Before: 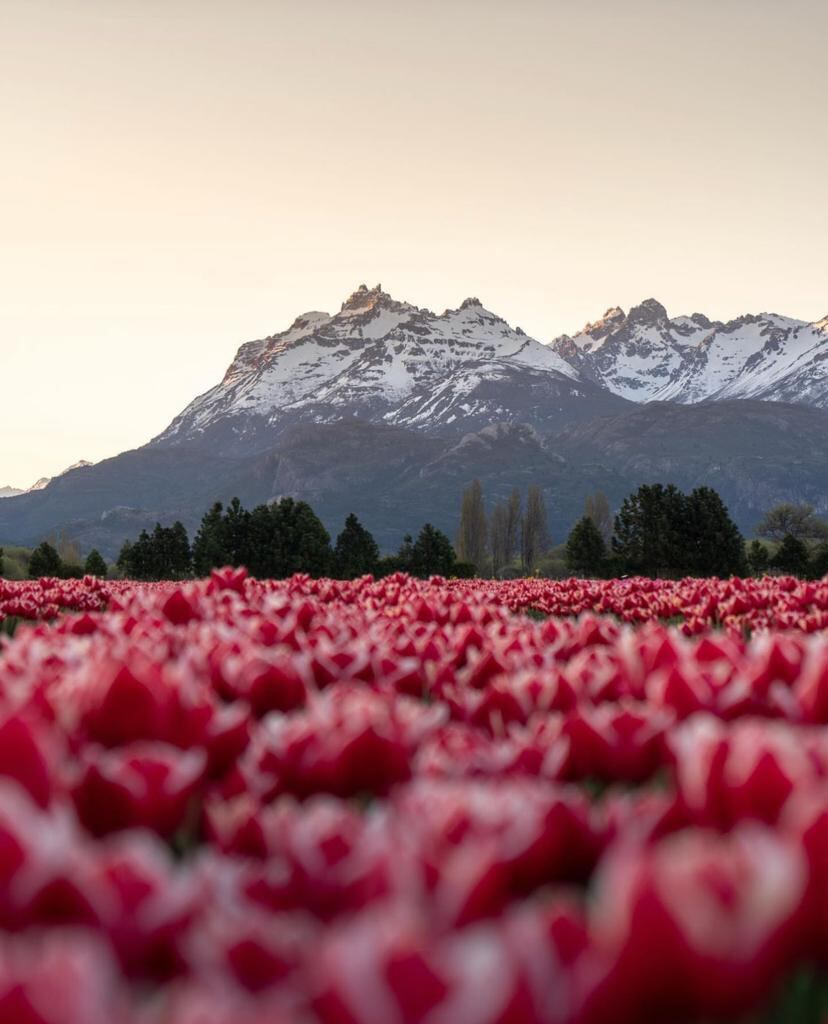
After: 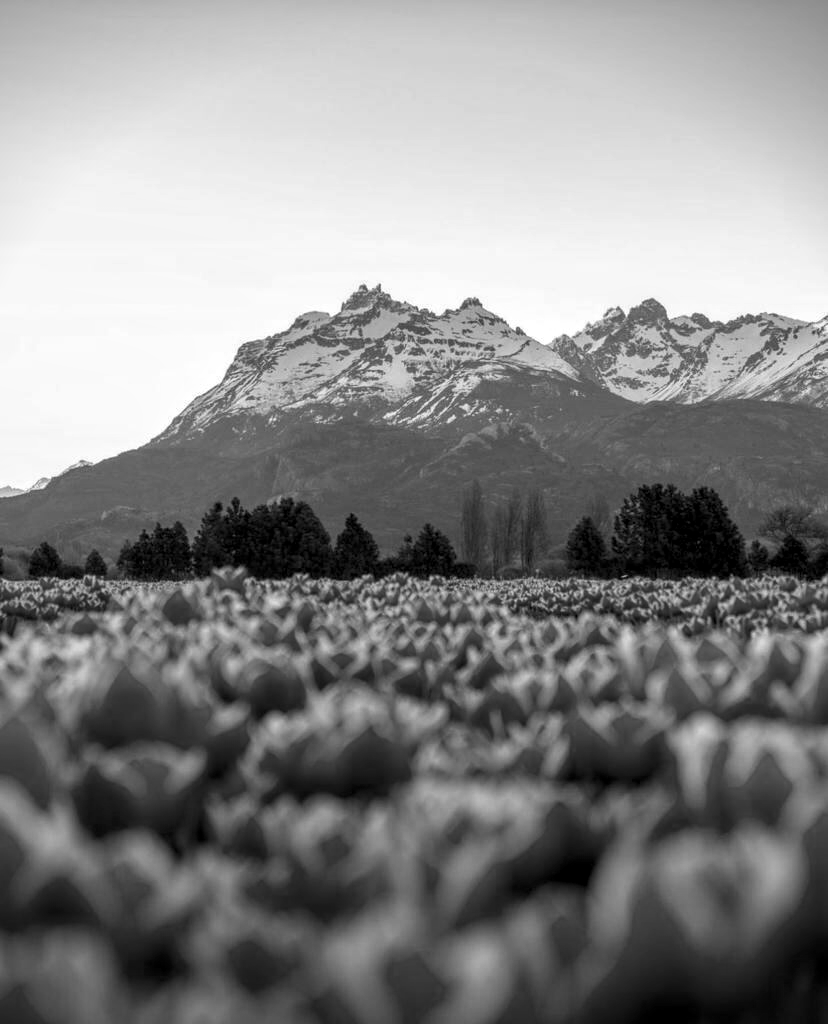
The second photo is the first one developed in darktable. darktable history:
vignetting: fall-off start 91.28%, brightness -0.577, saturation -0.264
local contrast: detail 130%
color zones: curves: ch1 [(0, -0.014) (0.143, -0.013) (0.286, -0.013) (0.429, -0.016) (0.571, -0.019) (0.714, -0.015) (0.857, 0.002) (1, -0.014)]
